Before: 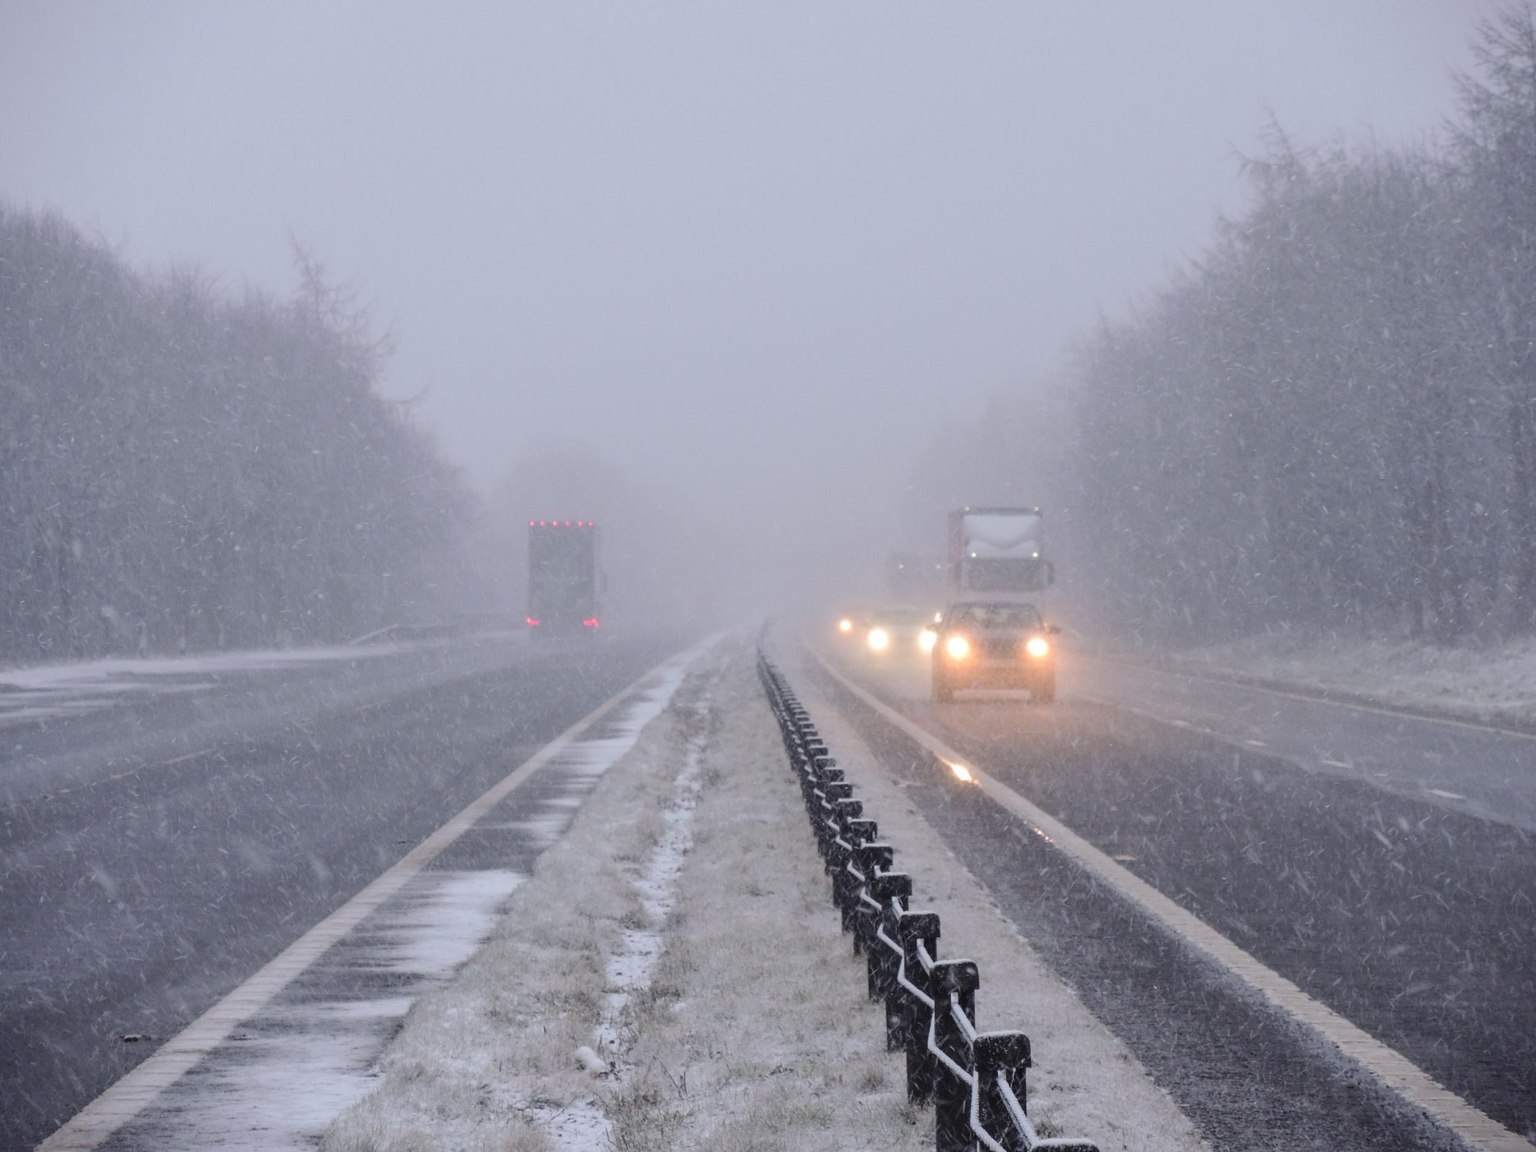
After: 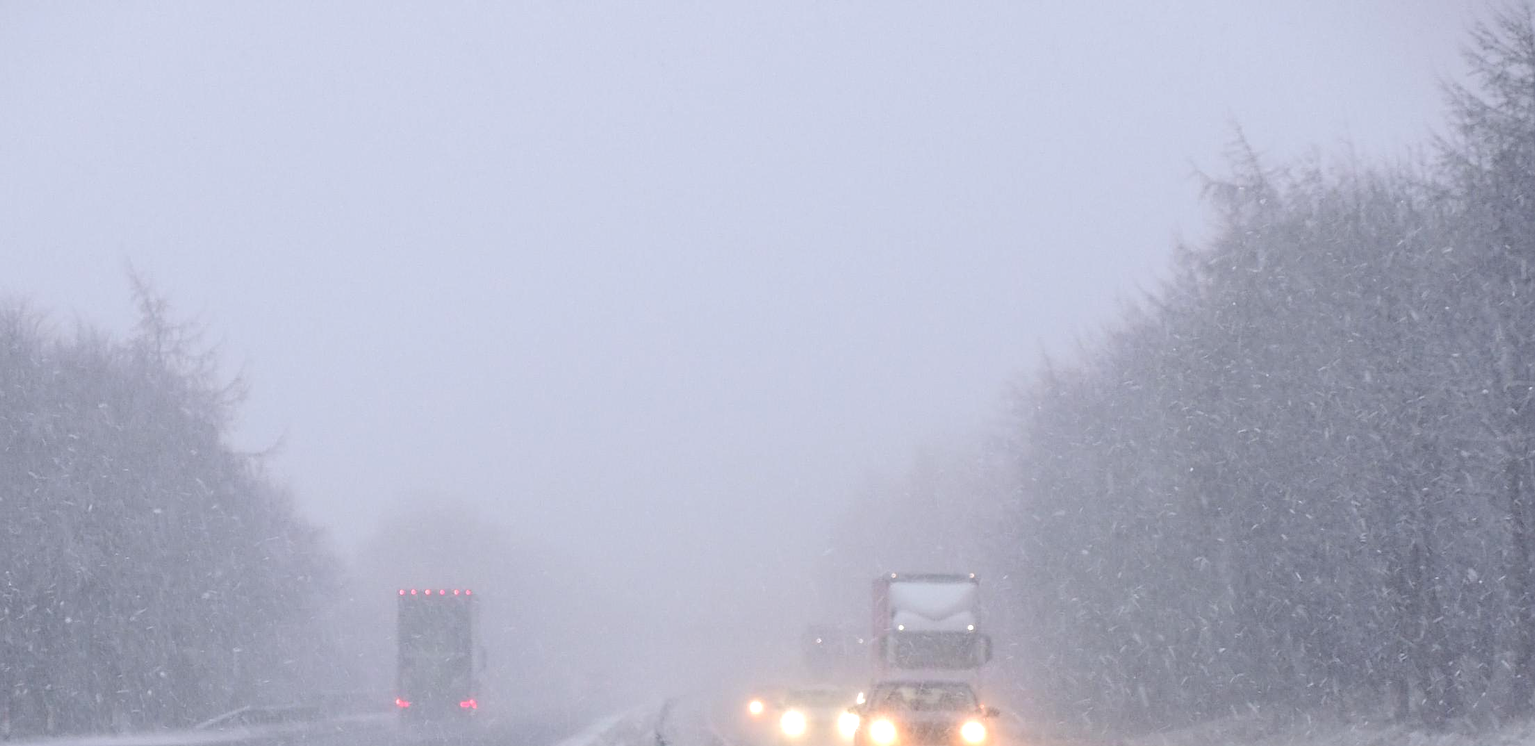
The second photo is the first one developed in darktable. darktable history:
sharpen: on, module defaults
crop and rotate: left 11.535%, bottom 42.707%
tone equalizer: -8 EV -0.429 EV, -7 EV -0.361 EV, -6 EV -0.295 EV, -5 EV -0.227 EV, -3 EV 0.239 EV, -2 EV 0.326 EV, -1 EV 0.398 EV, +0 EV 0.423 EV, edges refinement/feathering 500, mask exposure compensation -1.57 EV, preserve details no
